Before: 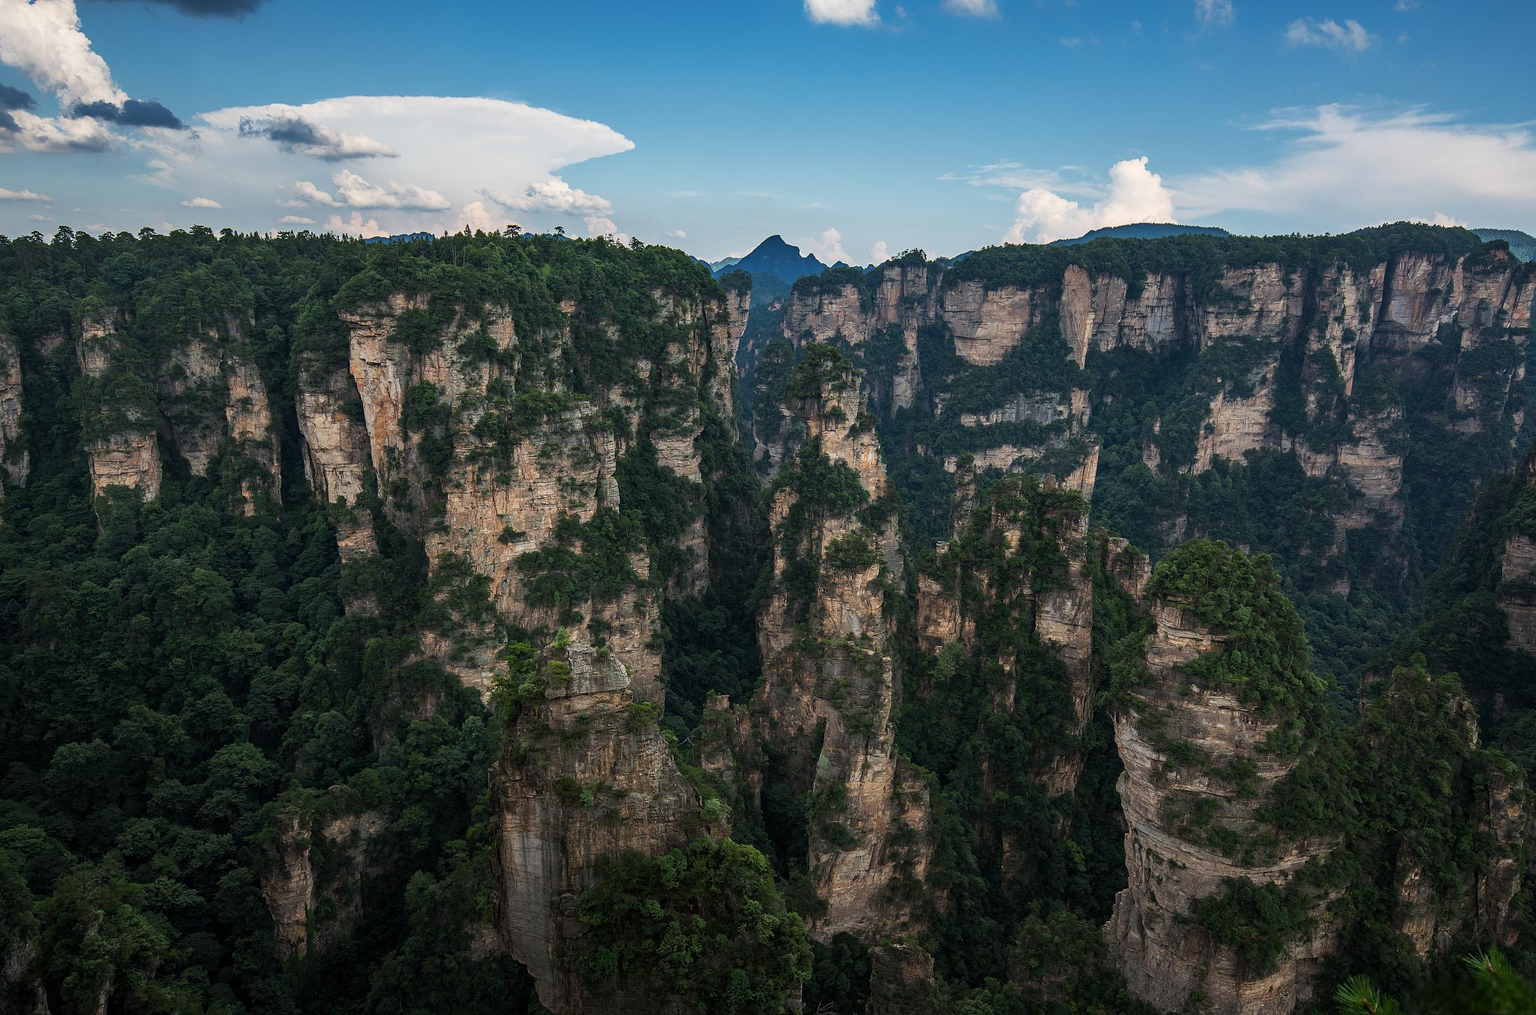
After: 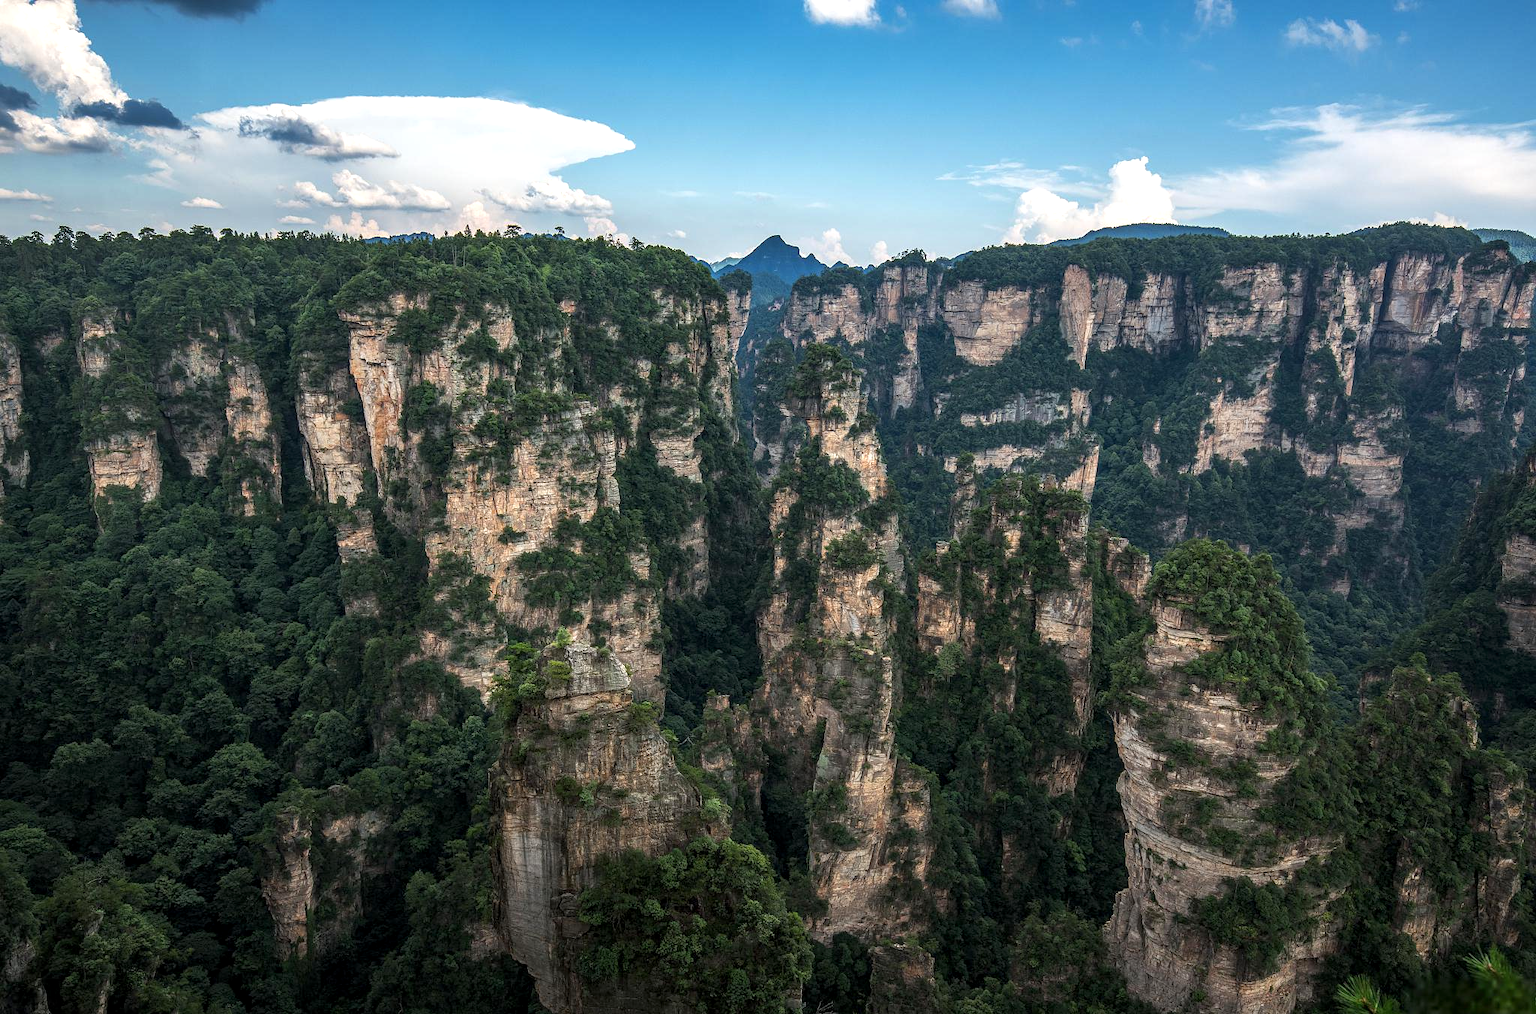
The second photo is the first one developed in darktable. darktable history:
exposure: black level correction 0, exposure 0.498 EV, compensate highlight preservation false
local contrast: on, module defaults
color correction: highlights a* -0.248, highlights b* -0.124
